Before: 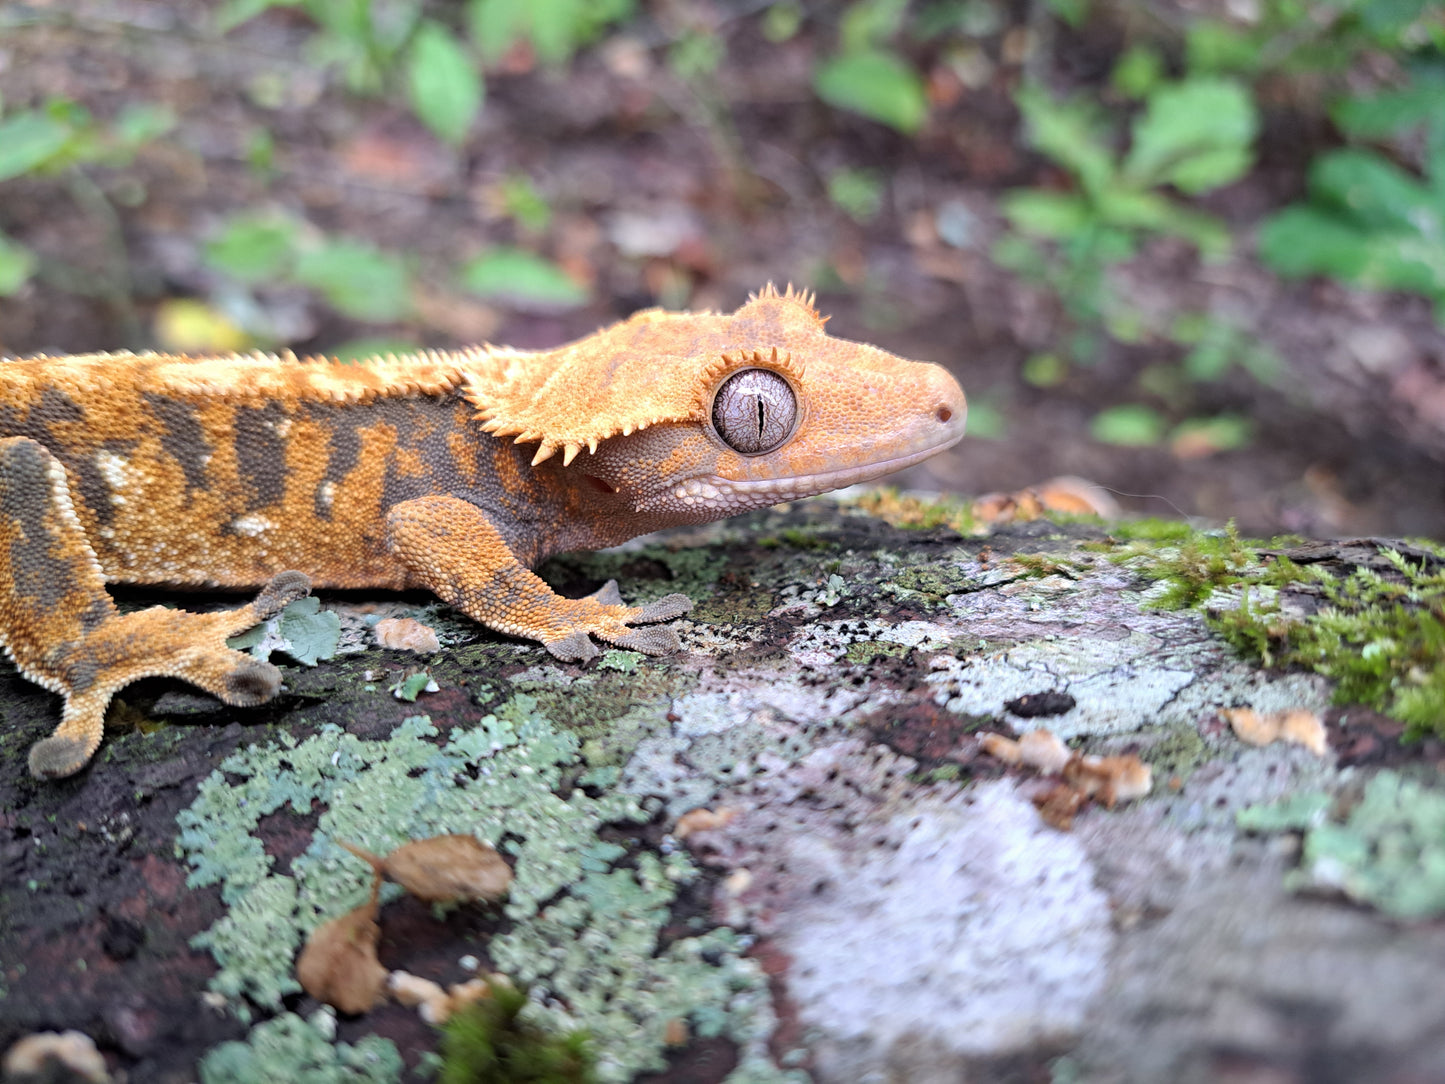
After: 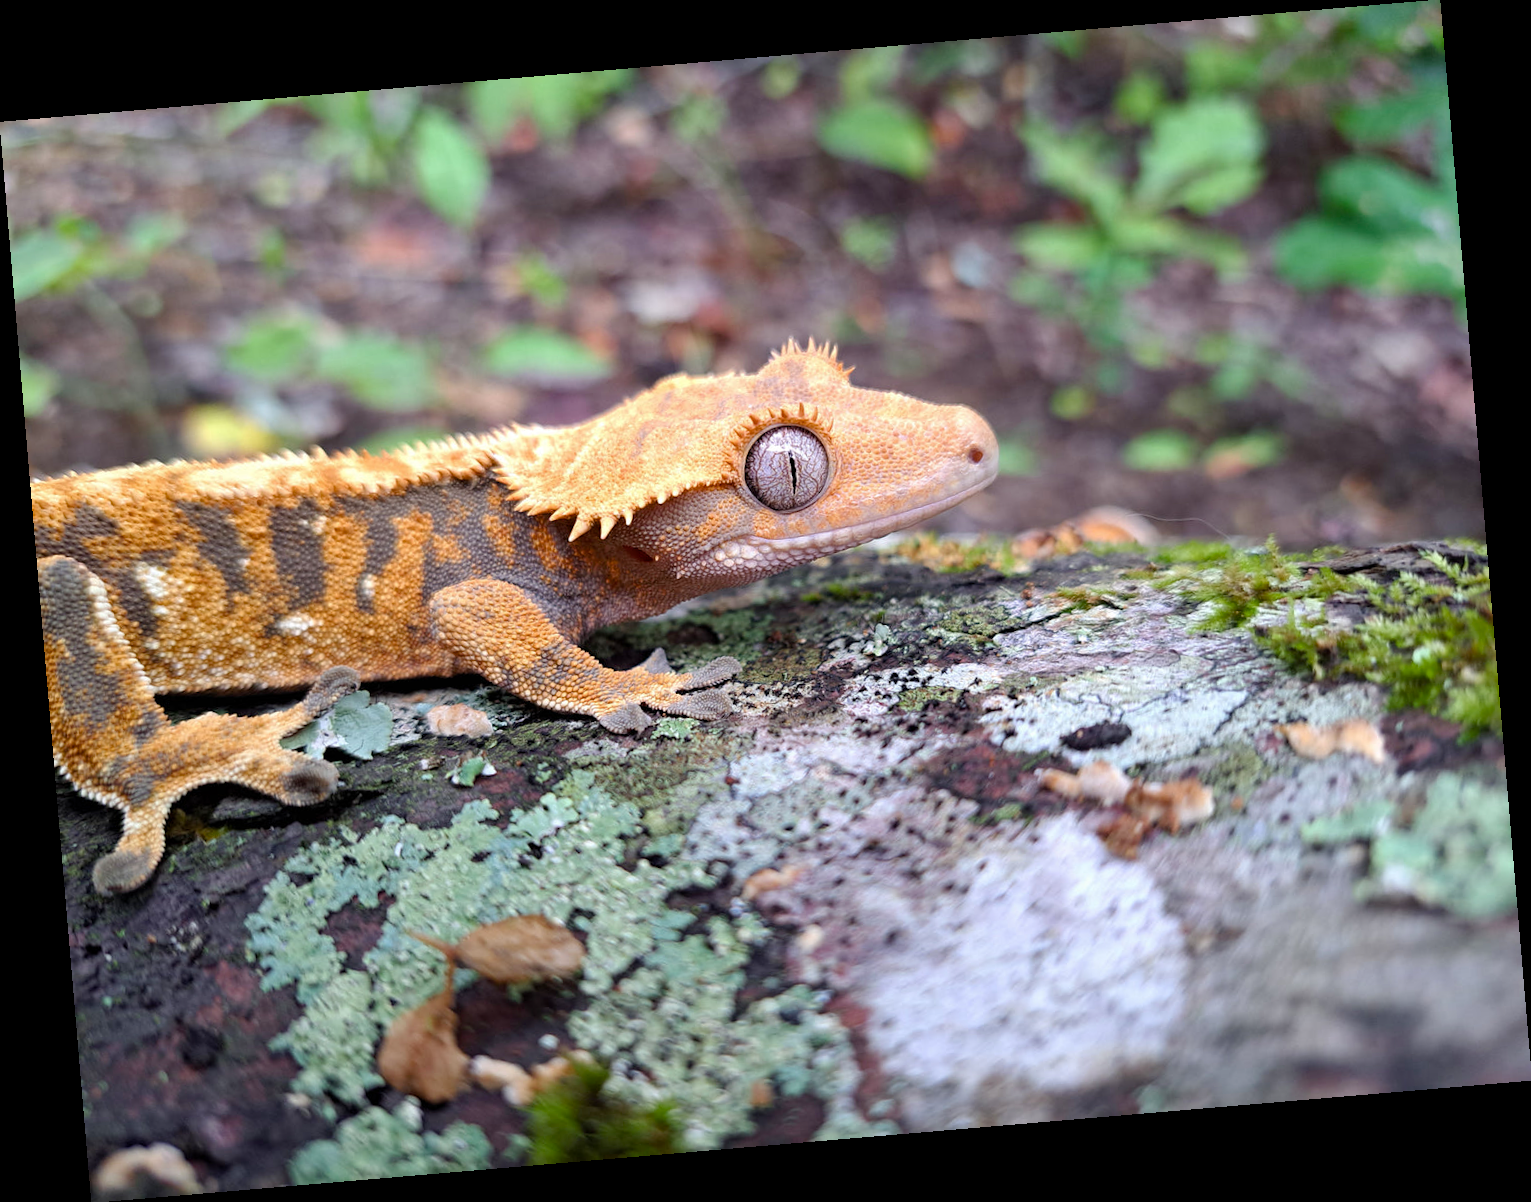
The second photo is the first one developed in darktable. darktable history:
rotate and perspective: rotation -4.86°, automatic cropping off
color balance rgb: perceptual saturation grading › global saturation 20%, perceptual saturation grading › highlights -25%, perceptual saturation grading › shadows 25%
